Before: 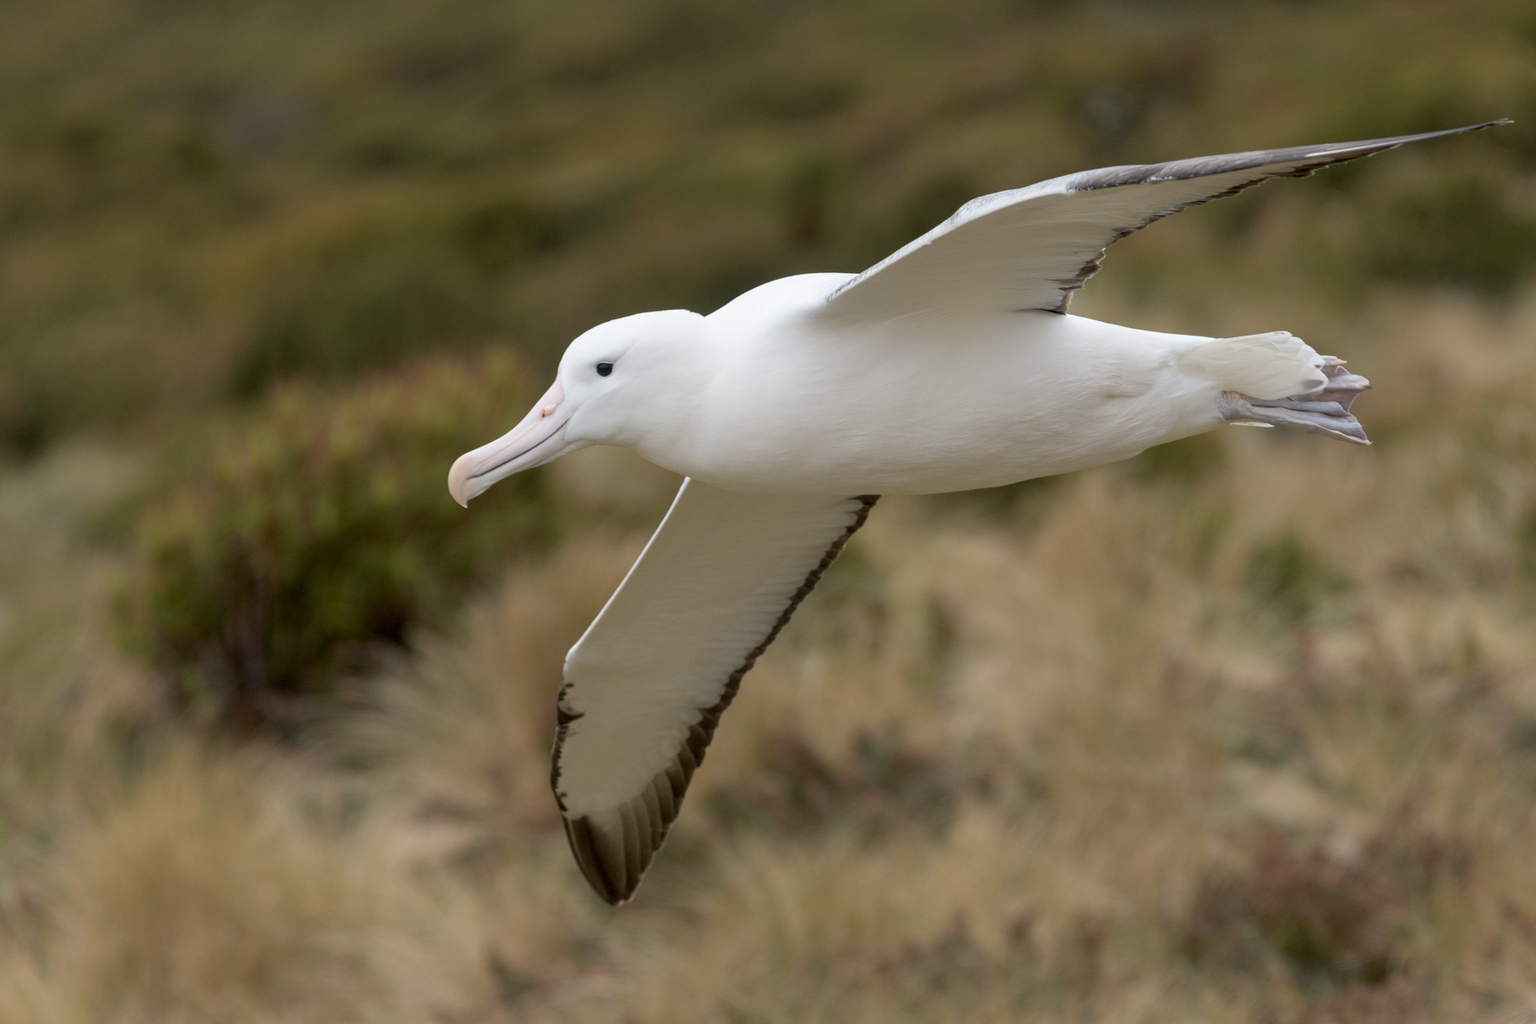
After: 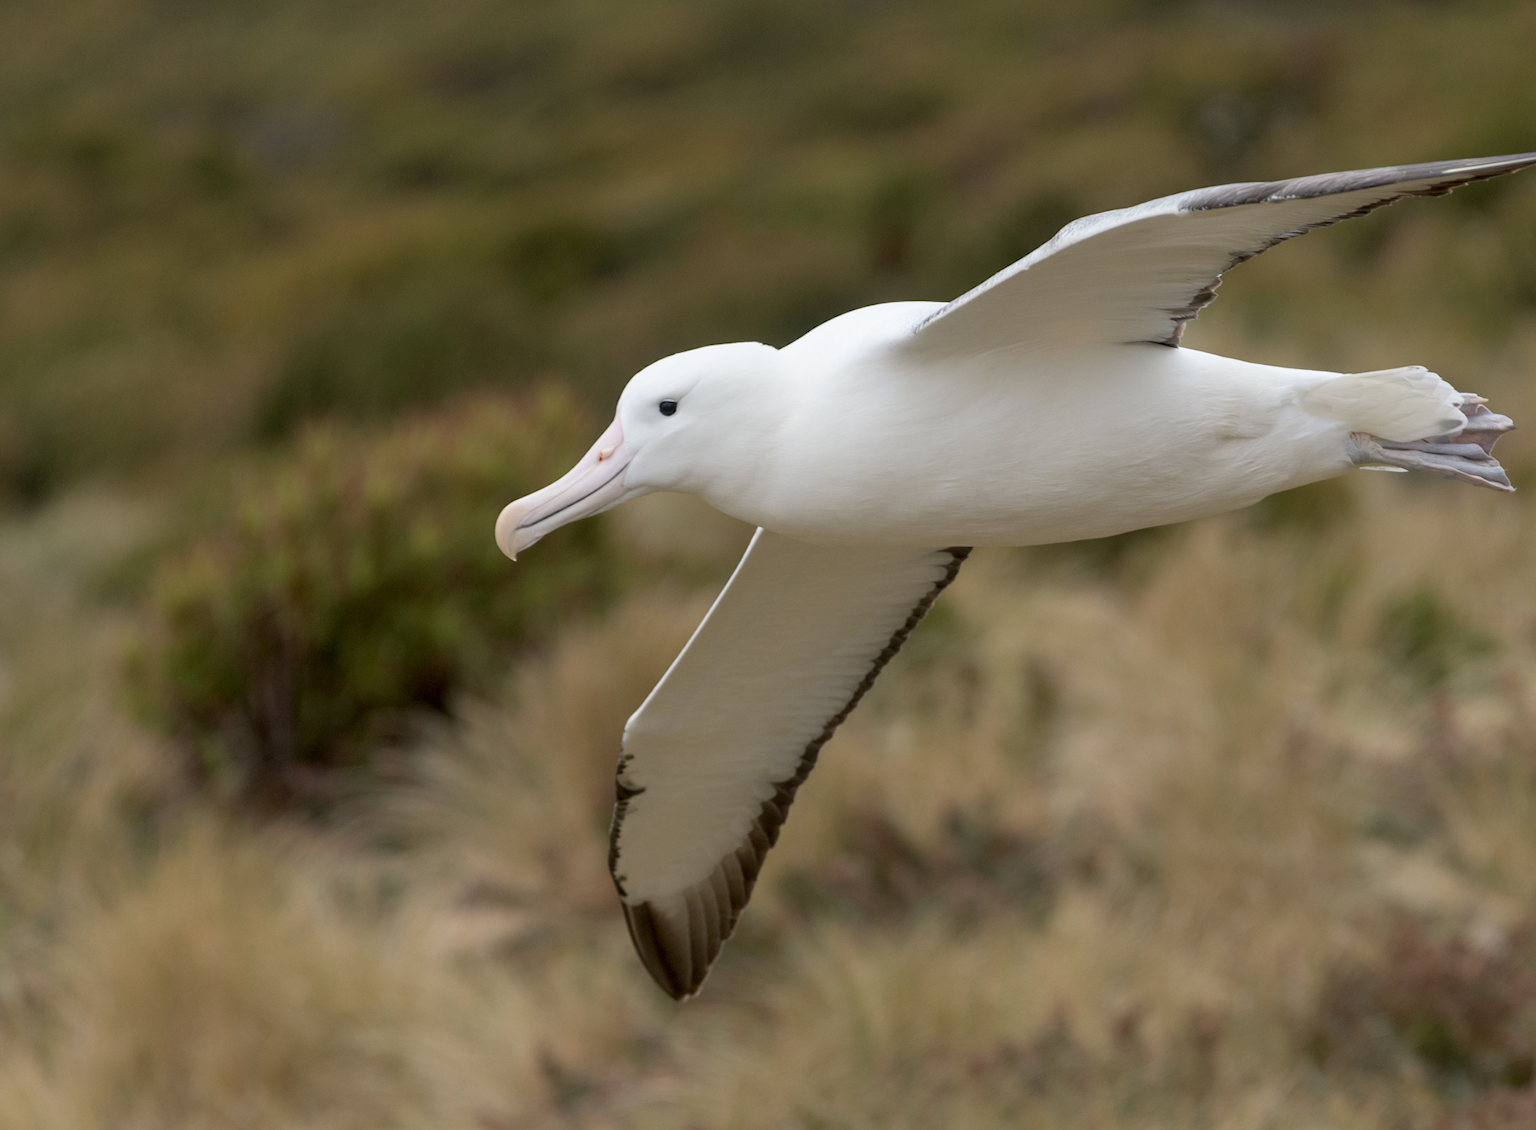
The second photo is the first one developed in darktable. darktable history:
crop: right 9.479%, bottom 0.038%
